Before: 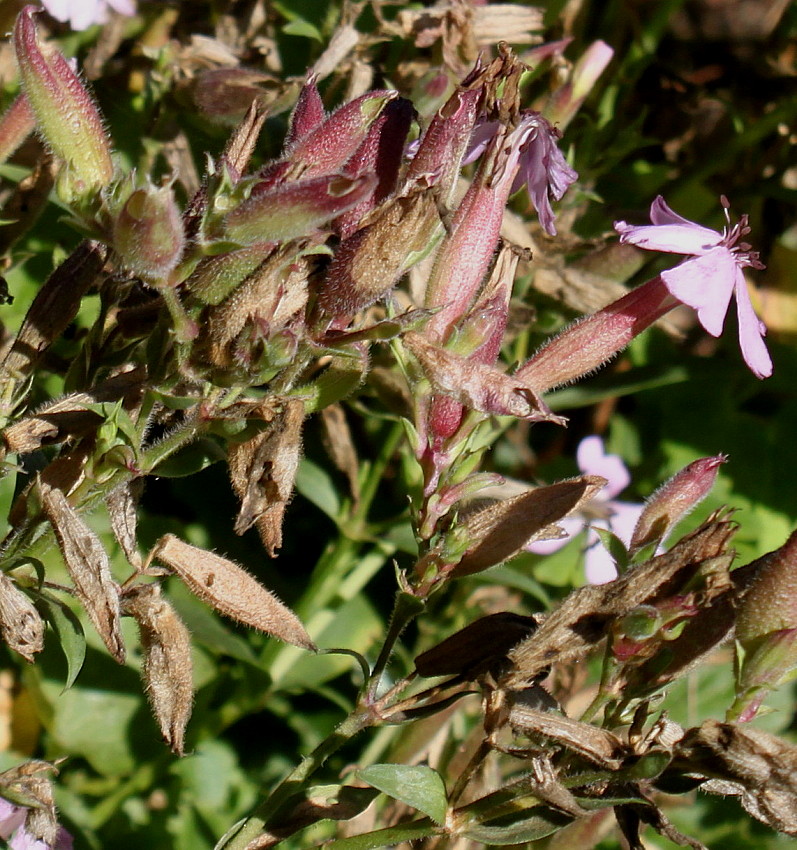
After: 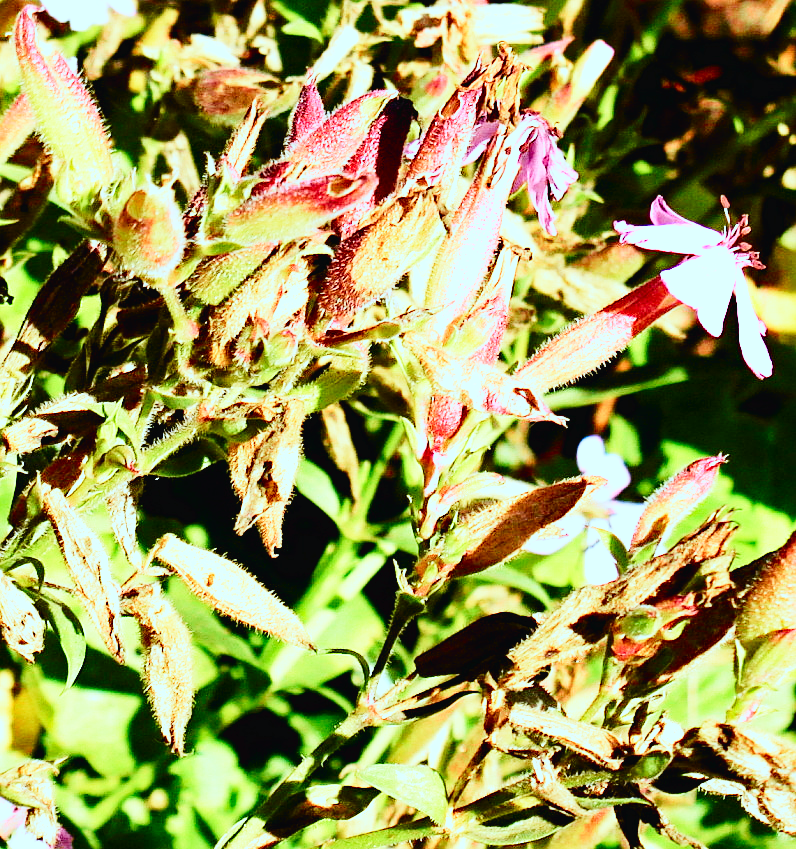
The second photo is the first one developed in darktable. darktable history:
haze removal: strength 0.298, distance 0.251, compatibility mode true, adaptive false
sharpen: amount 0.217
tone curve: curves: ch0 [(0, 0.012) (0.037, 0.03) (0.123, 0.092) (0.19, 0.157) (0.269, 0.27) (0.48, 0.57) (0.595, 0.695) (0.718, 0.823) (0.855, 0.913) (1, 0.982)]; ch1 [(0, 0) (0.243, 0.245) (0.422, 0.415) (0.493, 0.495) (0.508, 0.506) (0.536, 0.542) (0.569, 0.611) (0.611, 0.662) (0.769, 0.807) (1, 1)]; ch2 [(0, 0) (0.249, 0.216) (0.349, 0.321) (0.424, 0.442) (0.476, 0.483) (0.498, 0.499) (0.517, 0.519) (0.532, 0.56) (0.569, 0.624) (0.614, 0.667) (0.706, 0.757) (0.808, 0.809) (0.991, 0.968)], color space Lab, independent channels, preserve colors none
color correction: highlights a* -9.93, highlights b* -9.87
exposure: exposure 0.603 EV, compensate exposure bias true, compensate highlight preservation false
base curve: curves: ch0 [(0, 0.003) (0.001, 0.002) (0.006, 0.004) (0.02, 0.022) (0.048, 0.086) (0.094, 0.234) (0.162, 0.431) (0.258, 0.629) (0.385, 0.8) (0.548, 0.918) (0.751, 0.988) (1, 1)], preserve colors none
